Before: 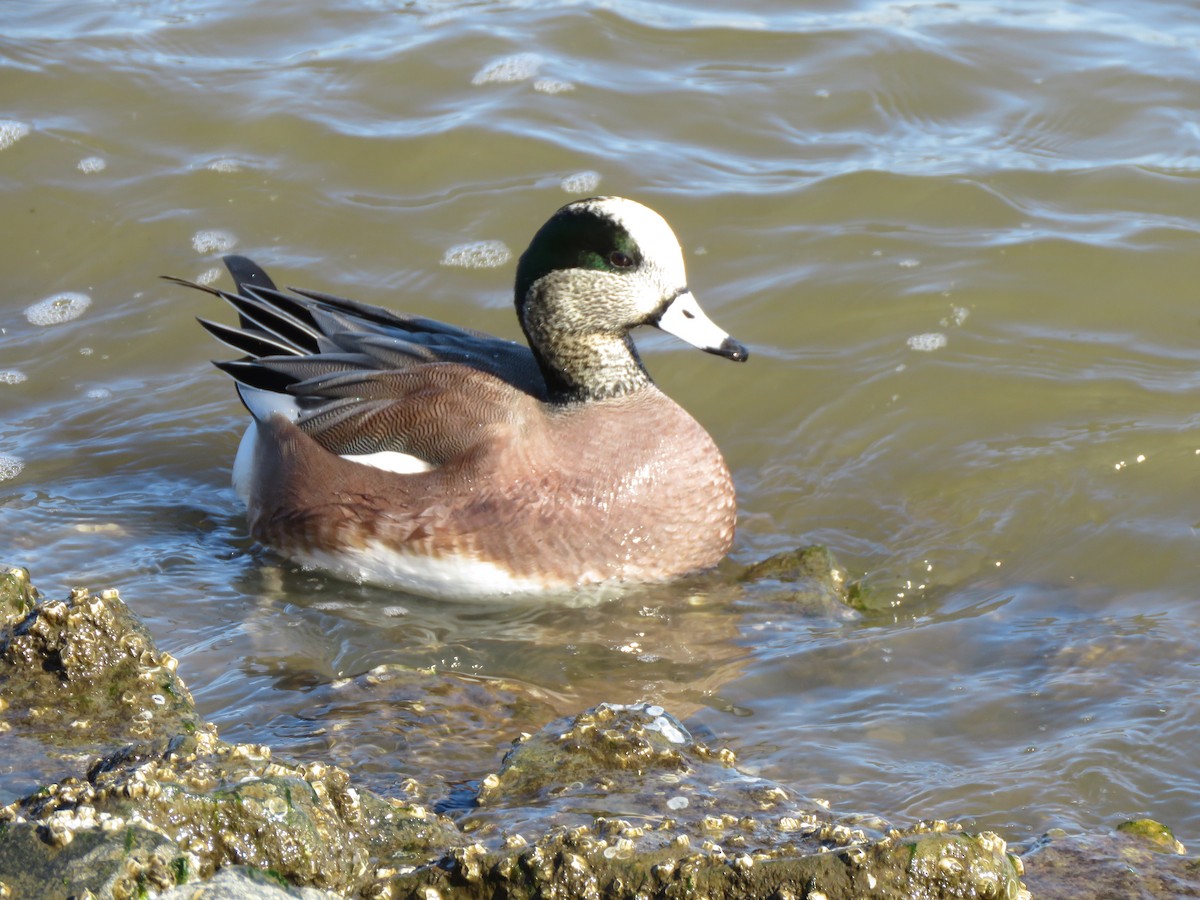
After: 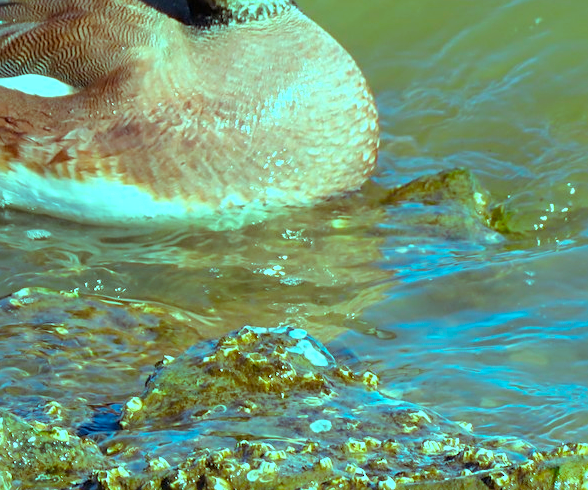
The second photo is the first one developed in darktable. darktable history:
sharpen: on, module defaults
exposure: black level correction 0.002, exposure 0.147 EV, compensate exposure bias true, compensate highlight preservation false
crop: left 29.754%, top 41.978%, right 21.183%, bottom 3.468%
color balance rgb: shadows lift › chroma 2.033%, shadows lift › hue 49.59°, highlights gain › chroma 7.48%, highlights gain › hue 184.81°, linear chroma grading › global chroma 9.999%, perceptual saturation grading › global saturation 31.166%
